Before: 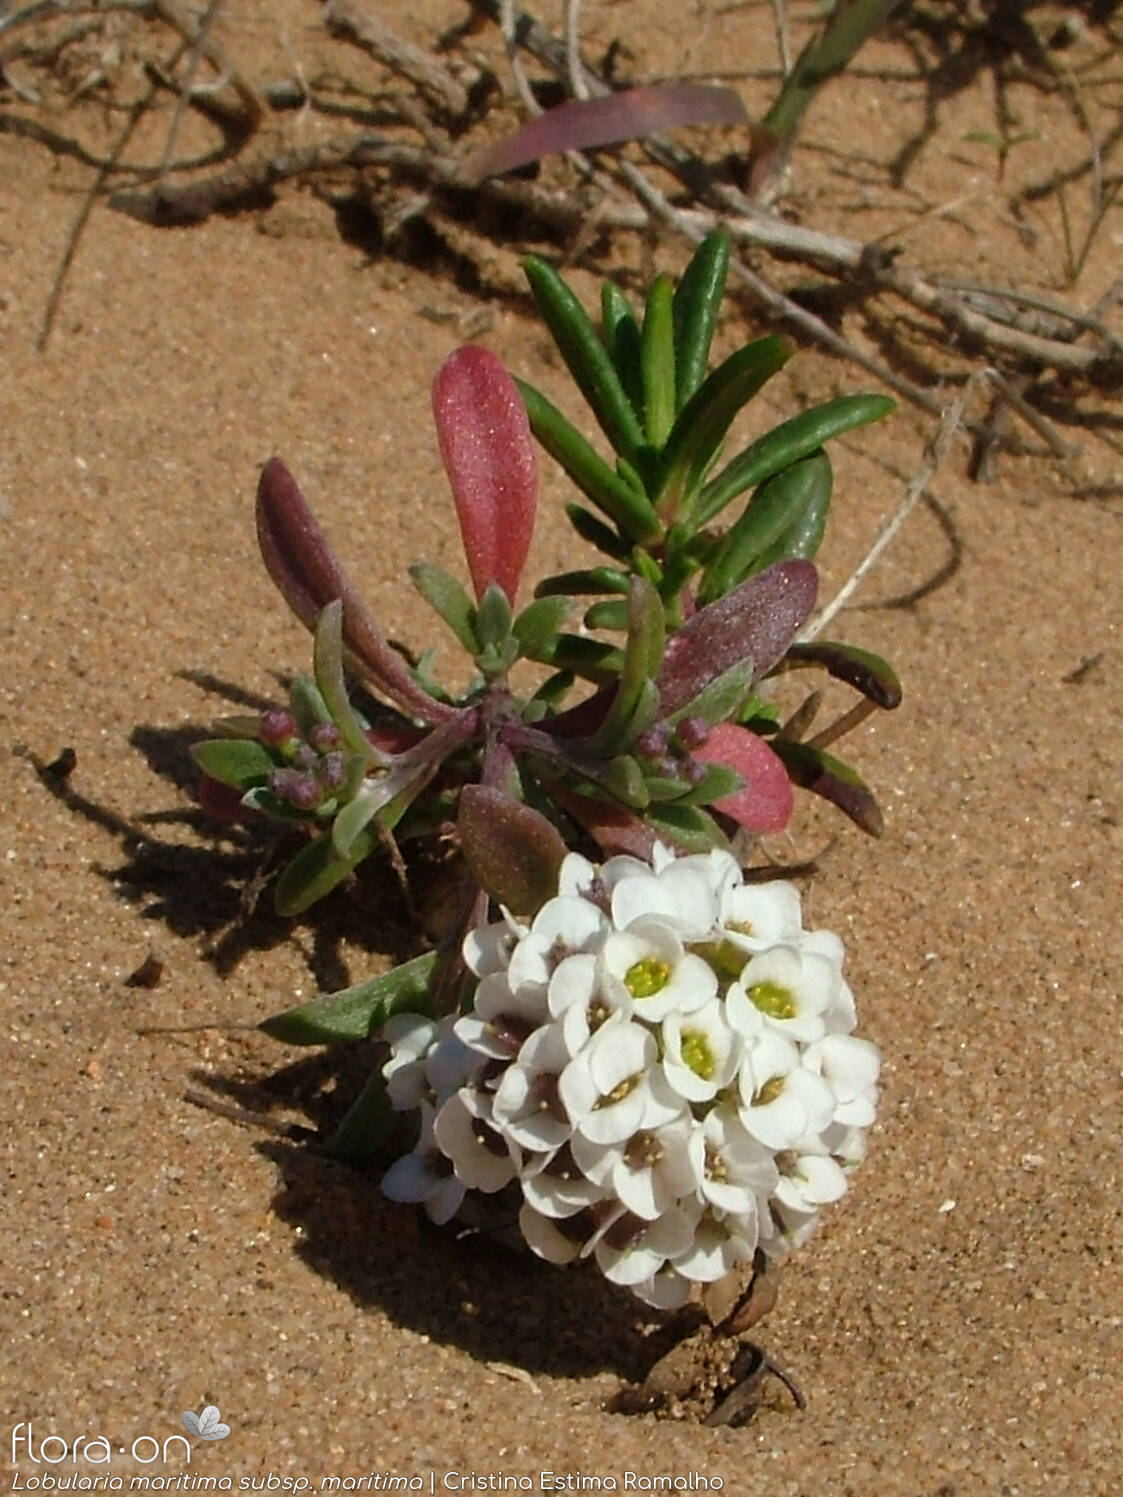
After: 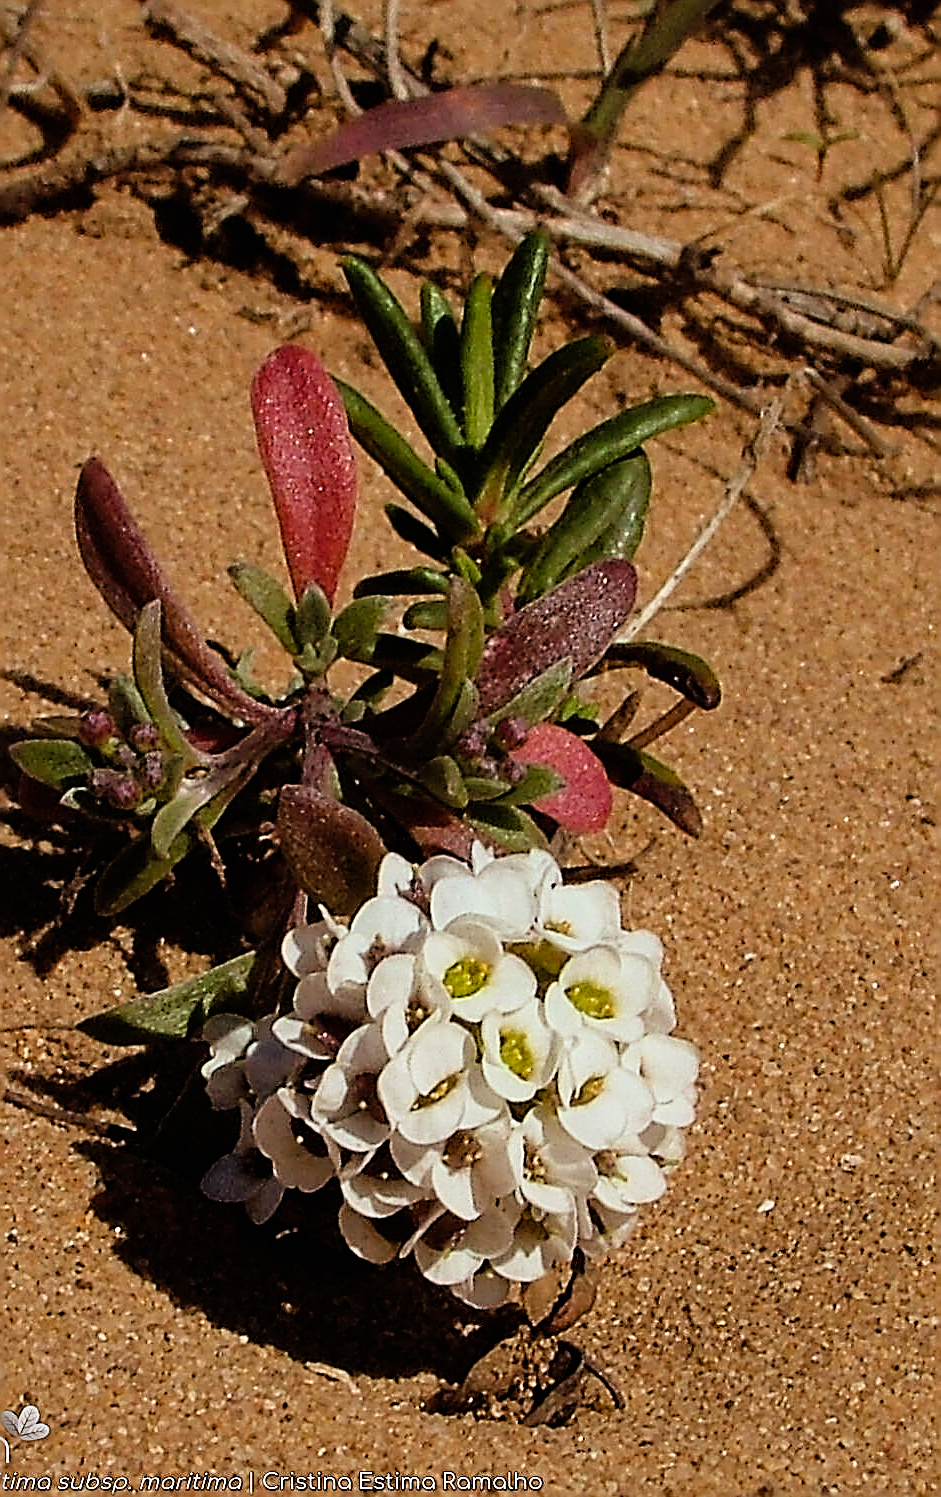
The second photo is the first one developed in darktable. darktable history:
sharpen: amount 2
shadows and highlights: radius 171.16, shadows 27, white point adjustment 3.13, highlights -67.95, soften with gaussian
crop: left 16.145%
filmic rgb: black relative exposure -7.75 EV, white relative exposure 4.4 EV, threshold 3 EV, hardness 3.76, latitude 50%, contrast 1.1, color science v5 (2021), contrast in shadows safe, contrast in highlights safe, enable highlight reconstruction true
haze removal: compatibility mode true, adaptive false
rgb levels: mode RGB, independent channels, levels [[0, 0.5, 1], [0, 0.521, 1], [0, 0.536, 1]]
